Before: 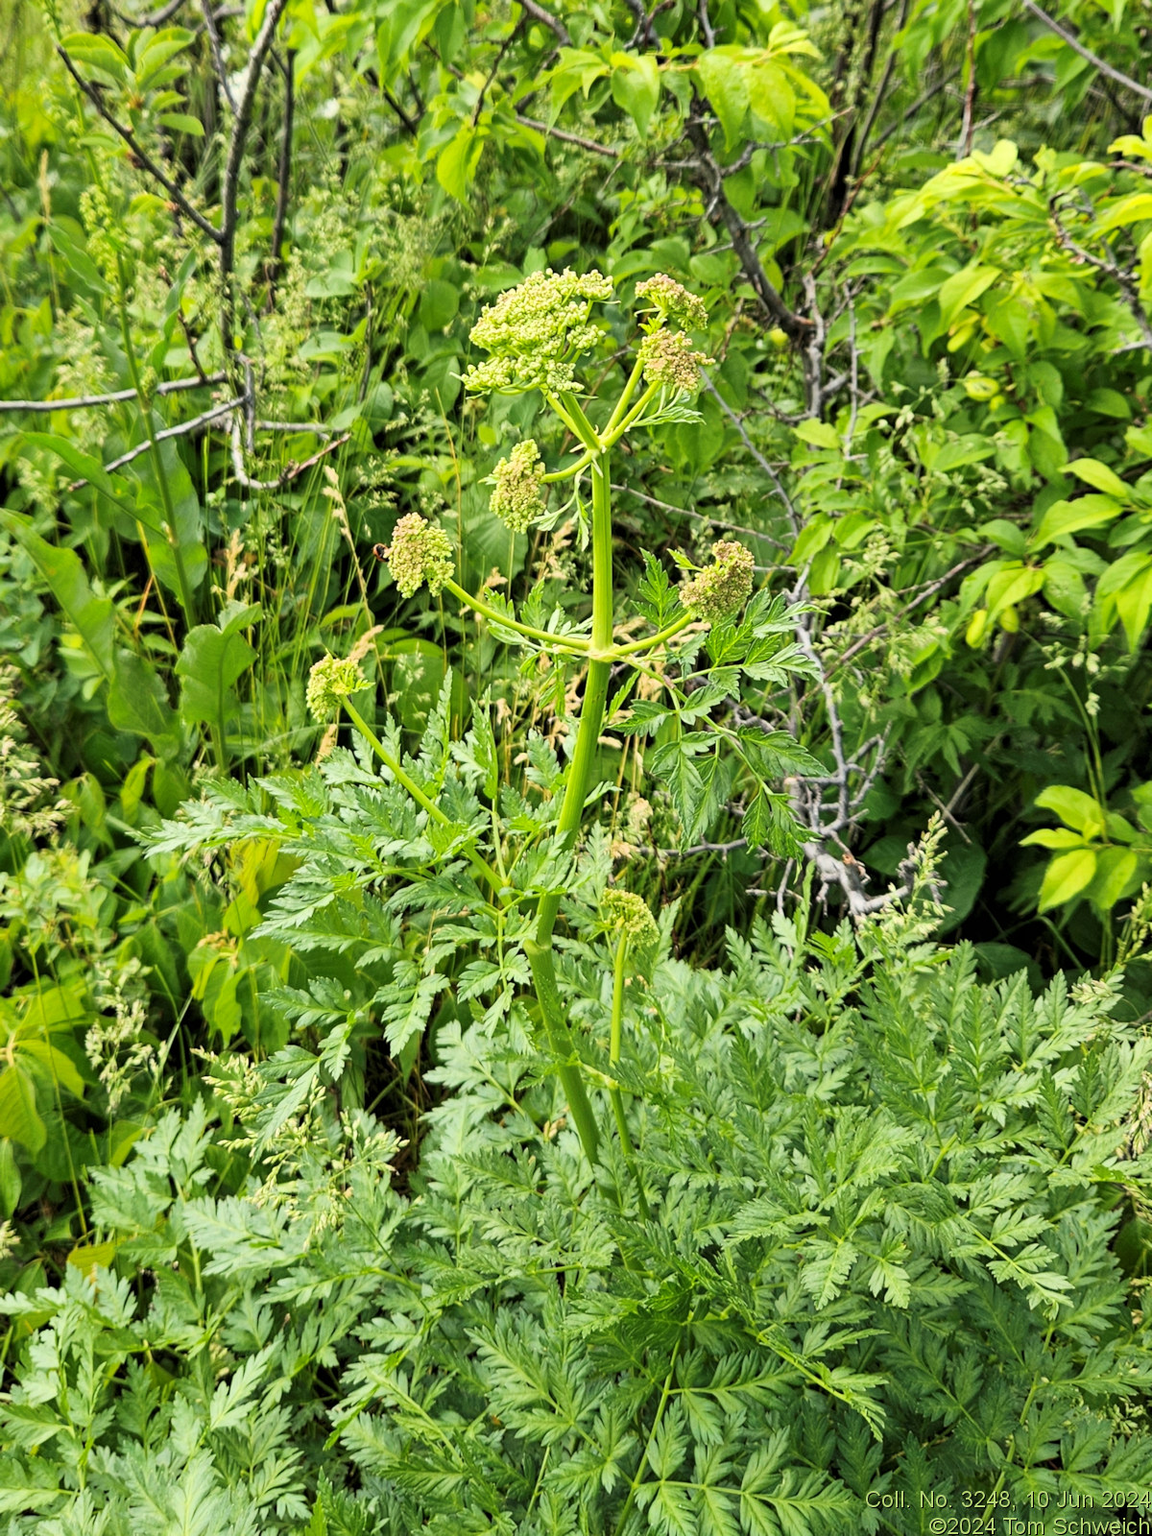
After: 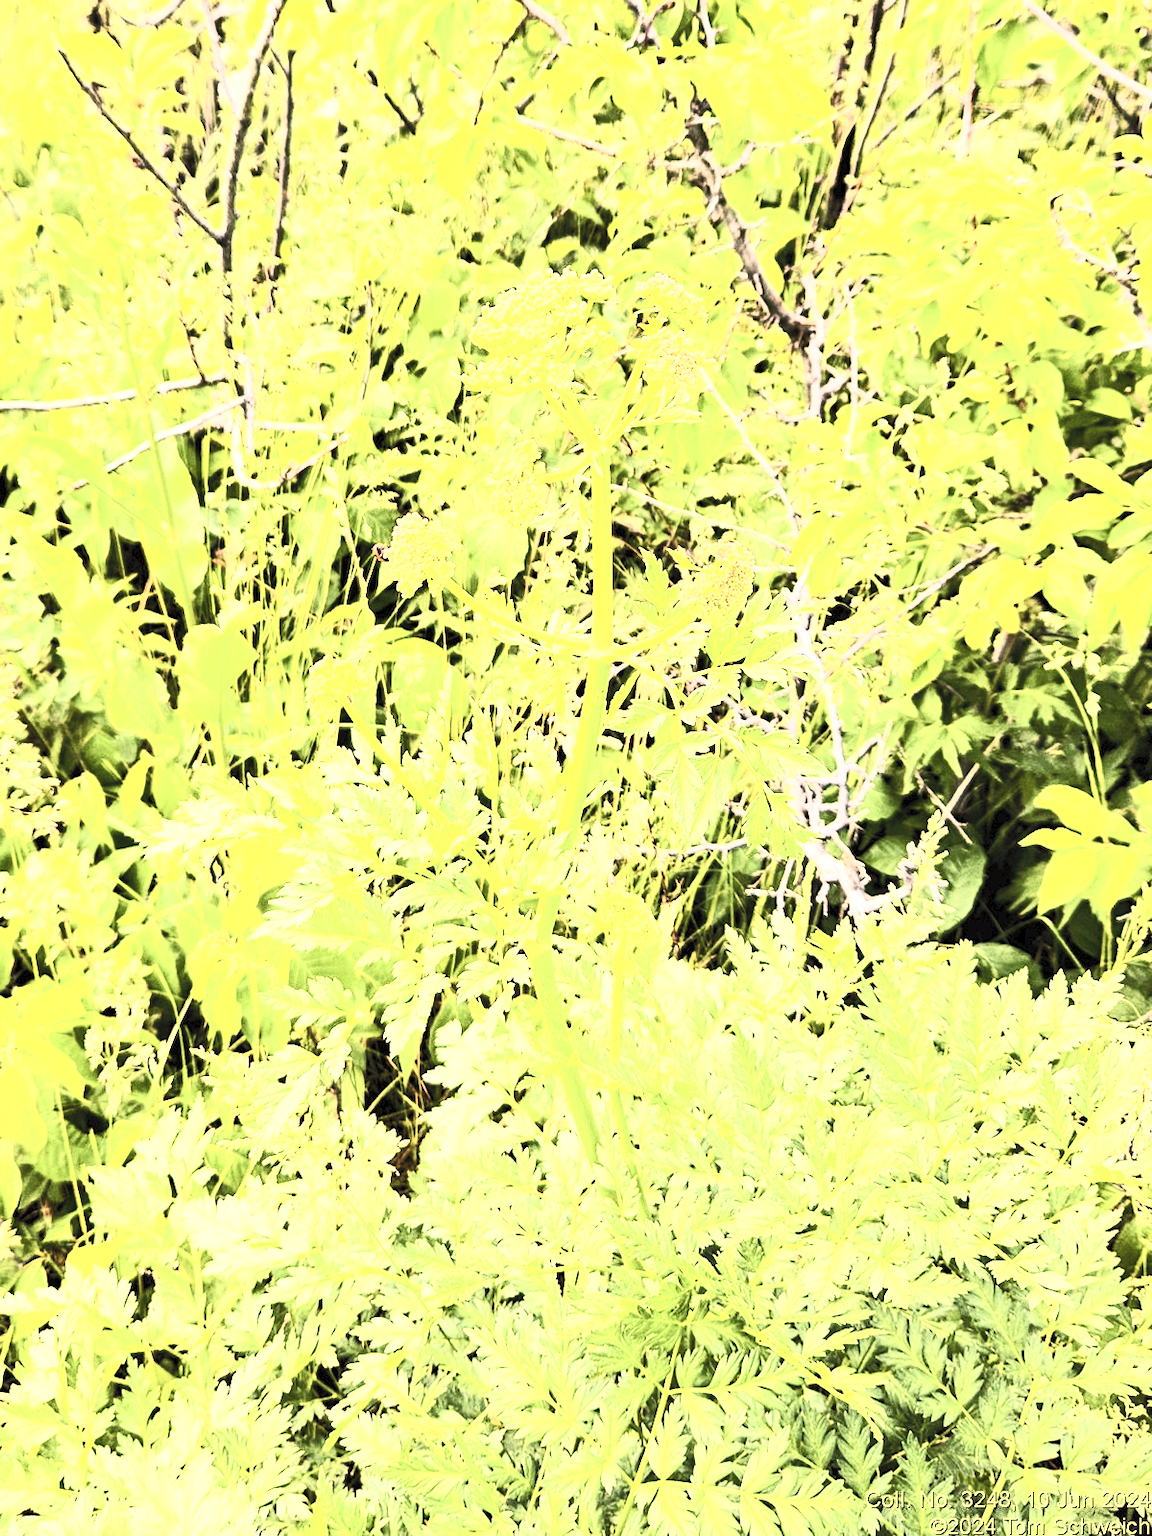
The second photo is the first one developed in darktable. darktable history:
tone equalizer: -7 EV 0.148 EV, -6 EV 0.581 EV, -5 EV 1.17 EV, -4 EV 1.32 EV, -3 EV 1.13 EV, -2 EV 0.6 EV, -1 EV 0.166 EV, edges refinement/feathering 500, mask exposure compensation -1.57 EV, preserve details no
color correction: highlights a* 14.56, highlights b* 4.75
contrast brightness saturation: contrast 0.443, brightness 0.548, saturation -0.195
color balance rgb: perceptual saturation grading › global saturation 20%, perceptual saturation grading › highlights -48.94%, perceptual saturation grading › shadows 25.238%, perceptual brilliance grading › global brilliance 24.529%, global vibrance 5.836%
